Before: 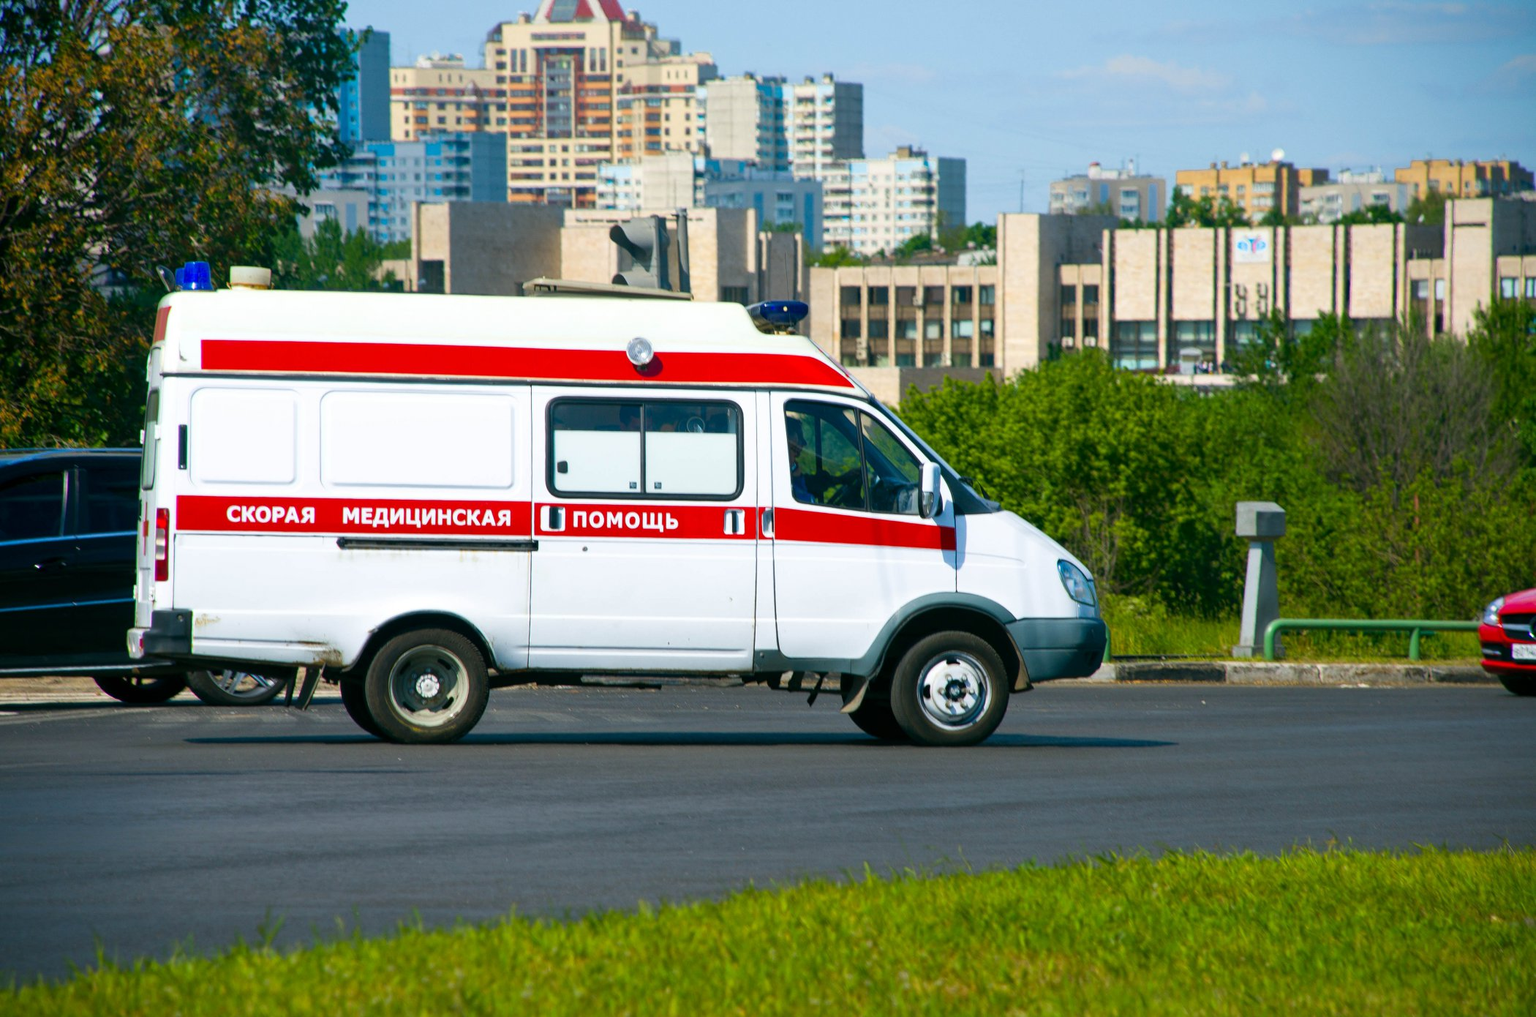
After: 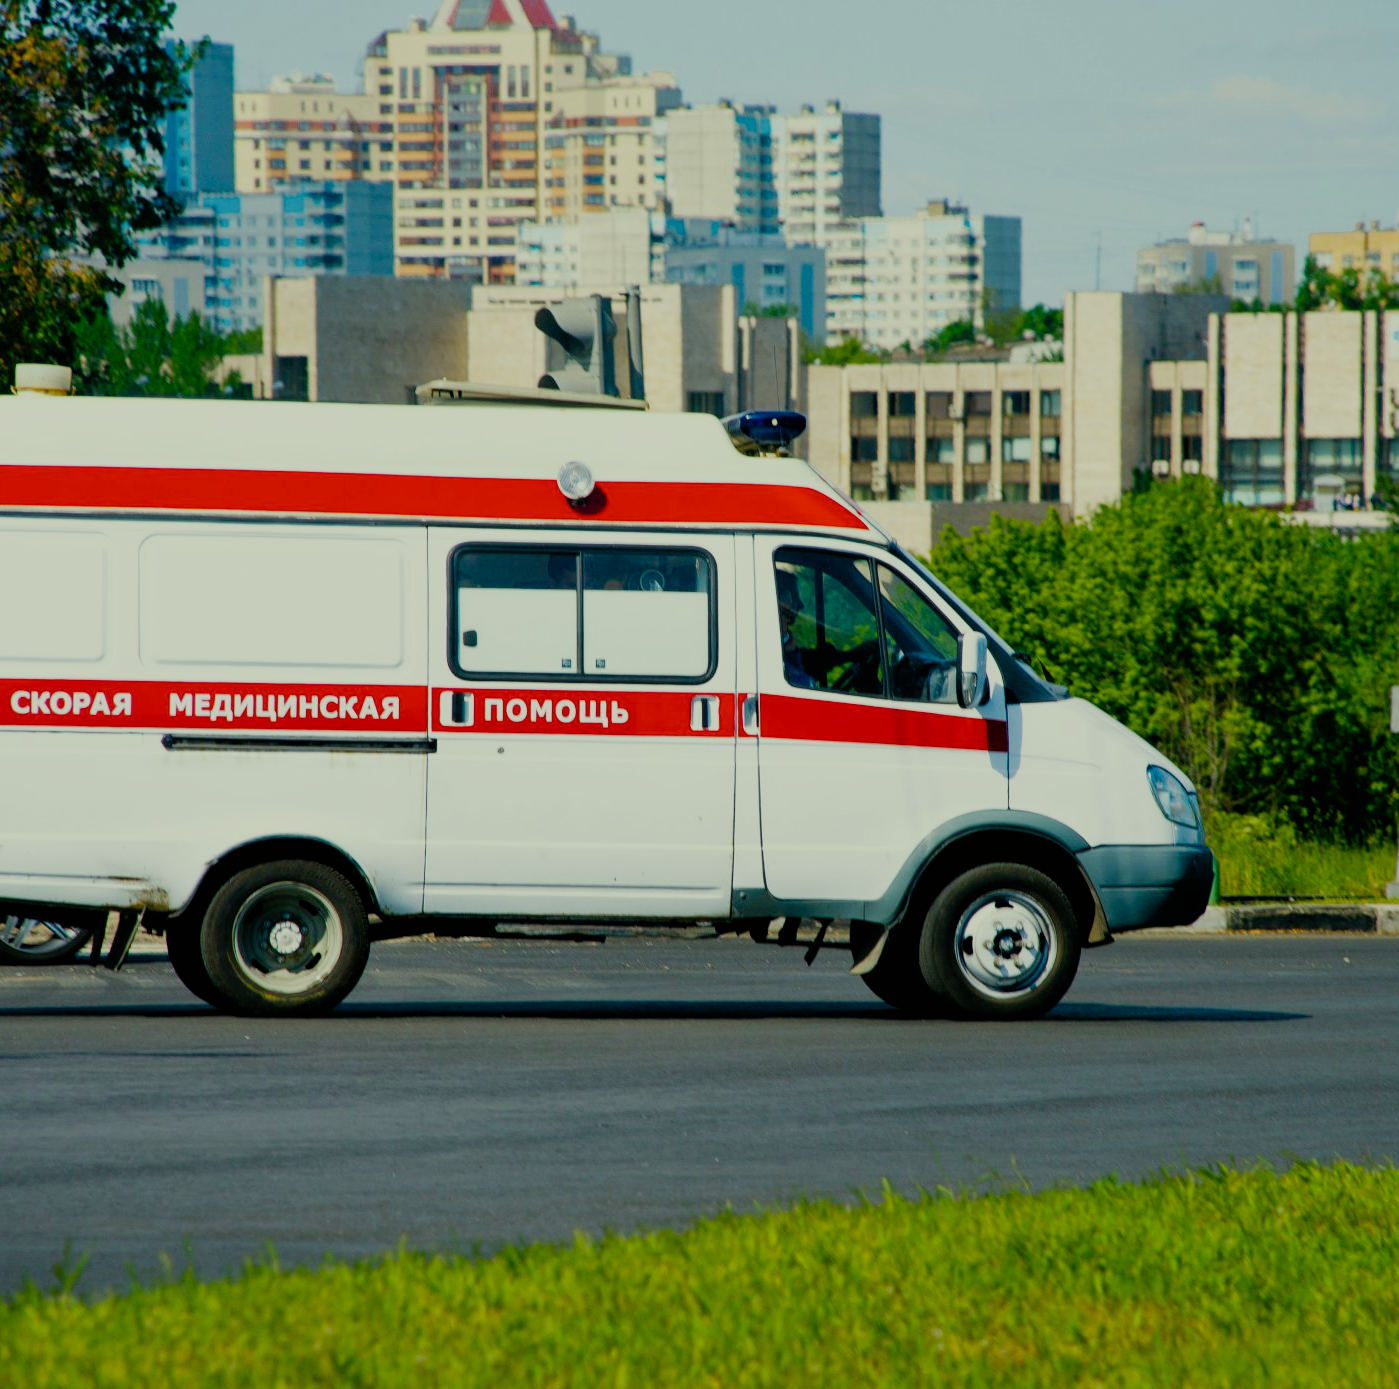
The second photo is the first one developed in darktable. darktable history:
filmic rgb: black relative exposure -6.2 EV, white relative exposure 6.95 EV, hardness 2.28, add noise in highlights 0.001, preserve chrominance no, color science v3 (2019), use custom middle-gray values true, contrast in highlights soft
crop and rotate: left 14.285%, right 19.077%
color correction: highlights a* -5.76, highlights b* 10.69
